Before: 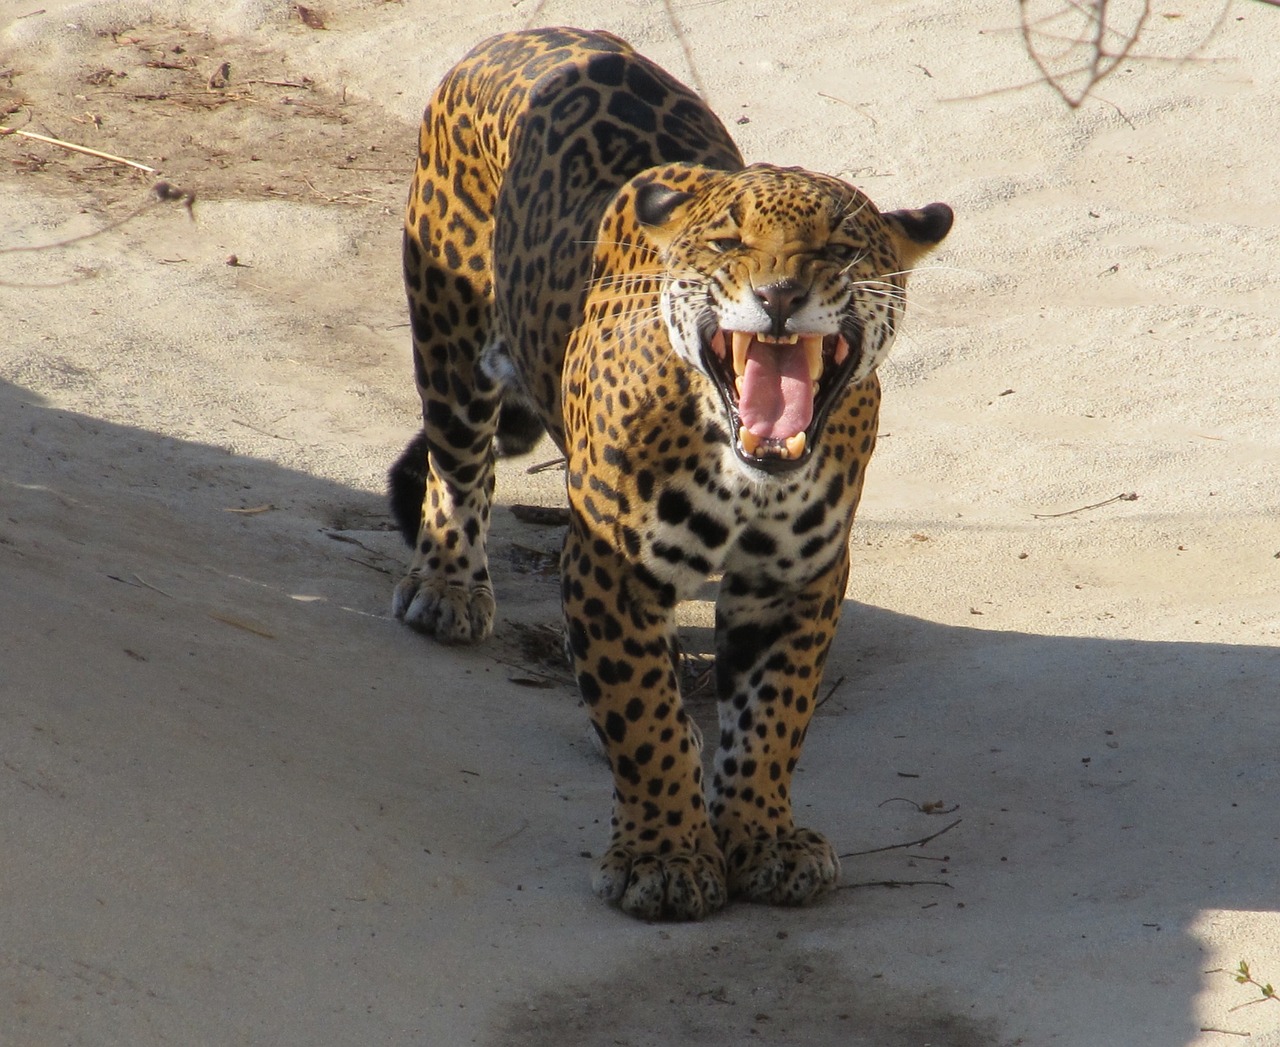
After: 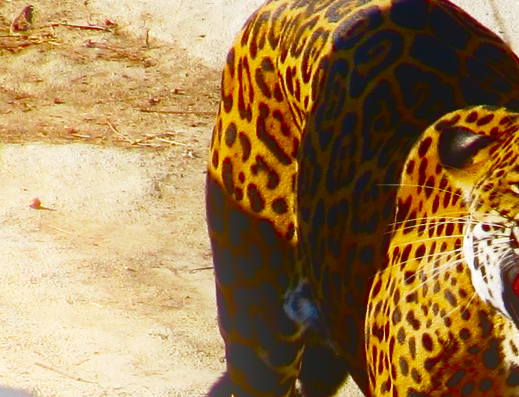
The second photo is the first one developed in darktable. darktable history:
contrast brightness saturation: brightness -1, saturation 1
crop: left 15.452%, top 5.459%, right 43.956%, bottom 56.62%
bloom: on, module defaults
base curve: curves: ch0 [(0, 0) (0.028, 0.03) (0.121, 0.232) (0.46, 0.748) (0.859, 0.968) (1, 1)], preserve colors none
